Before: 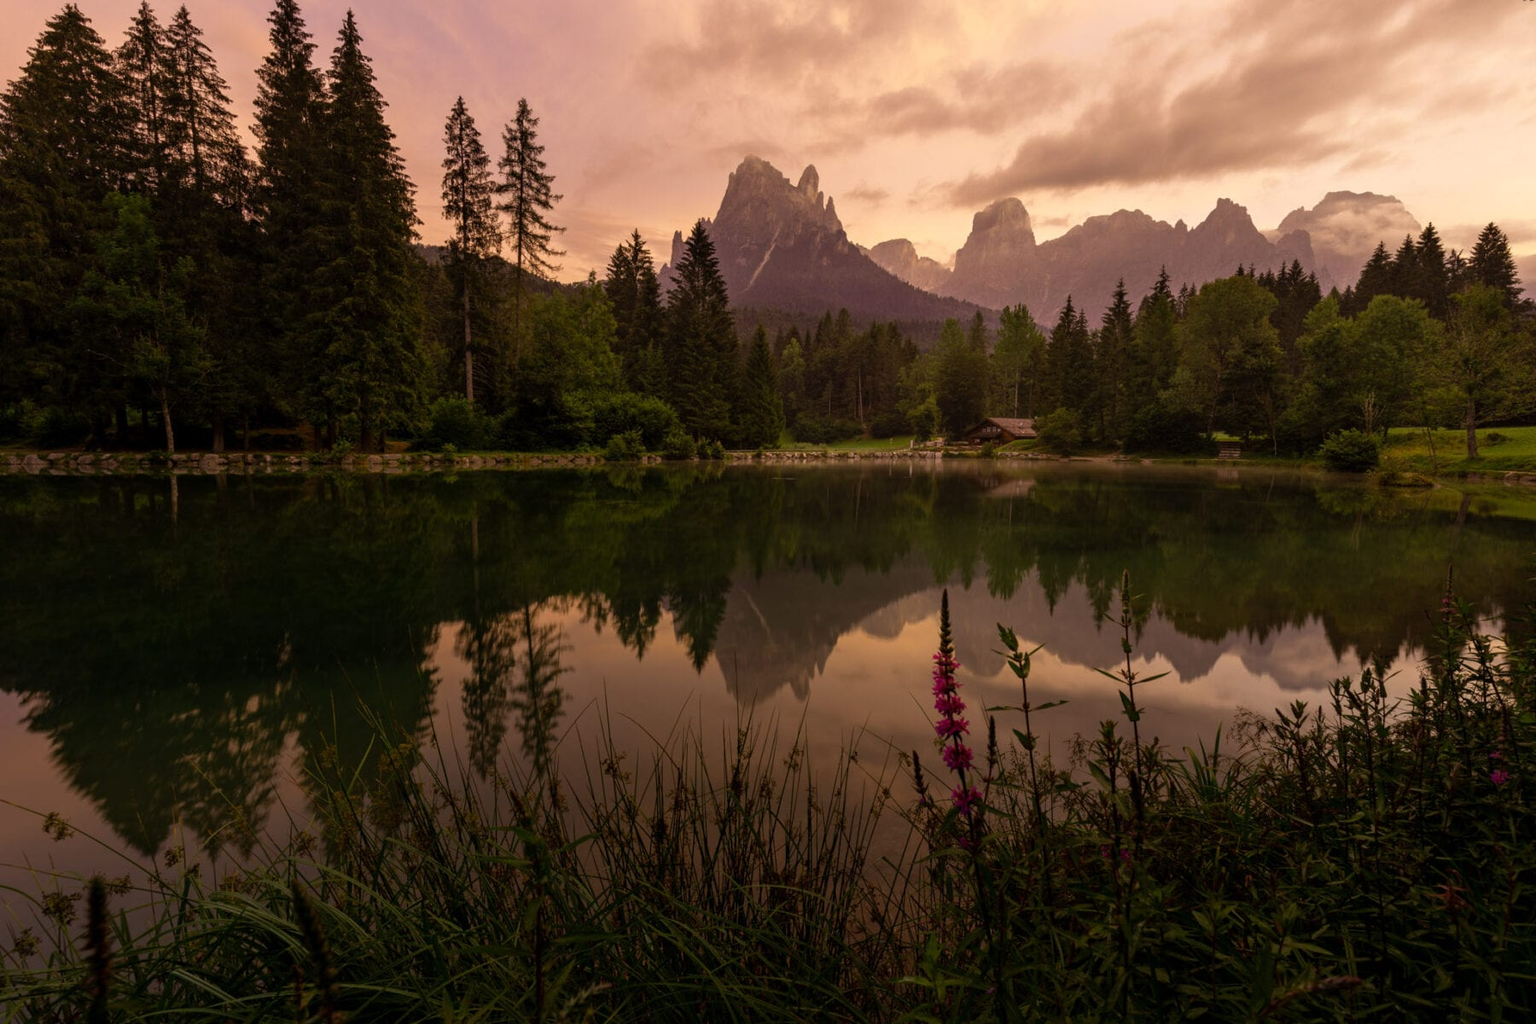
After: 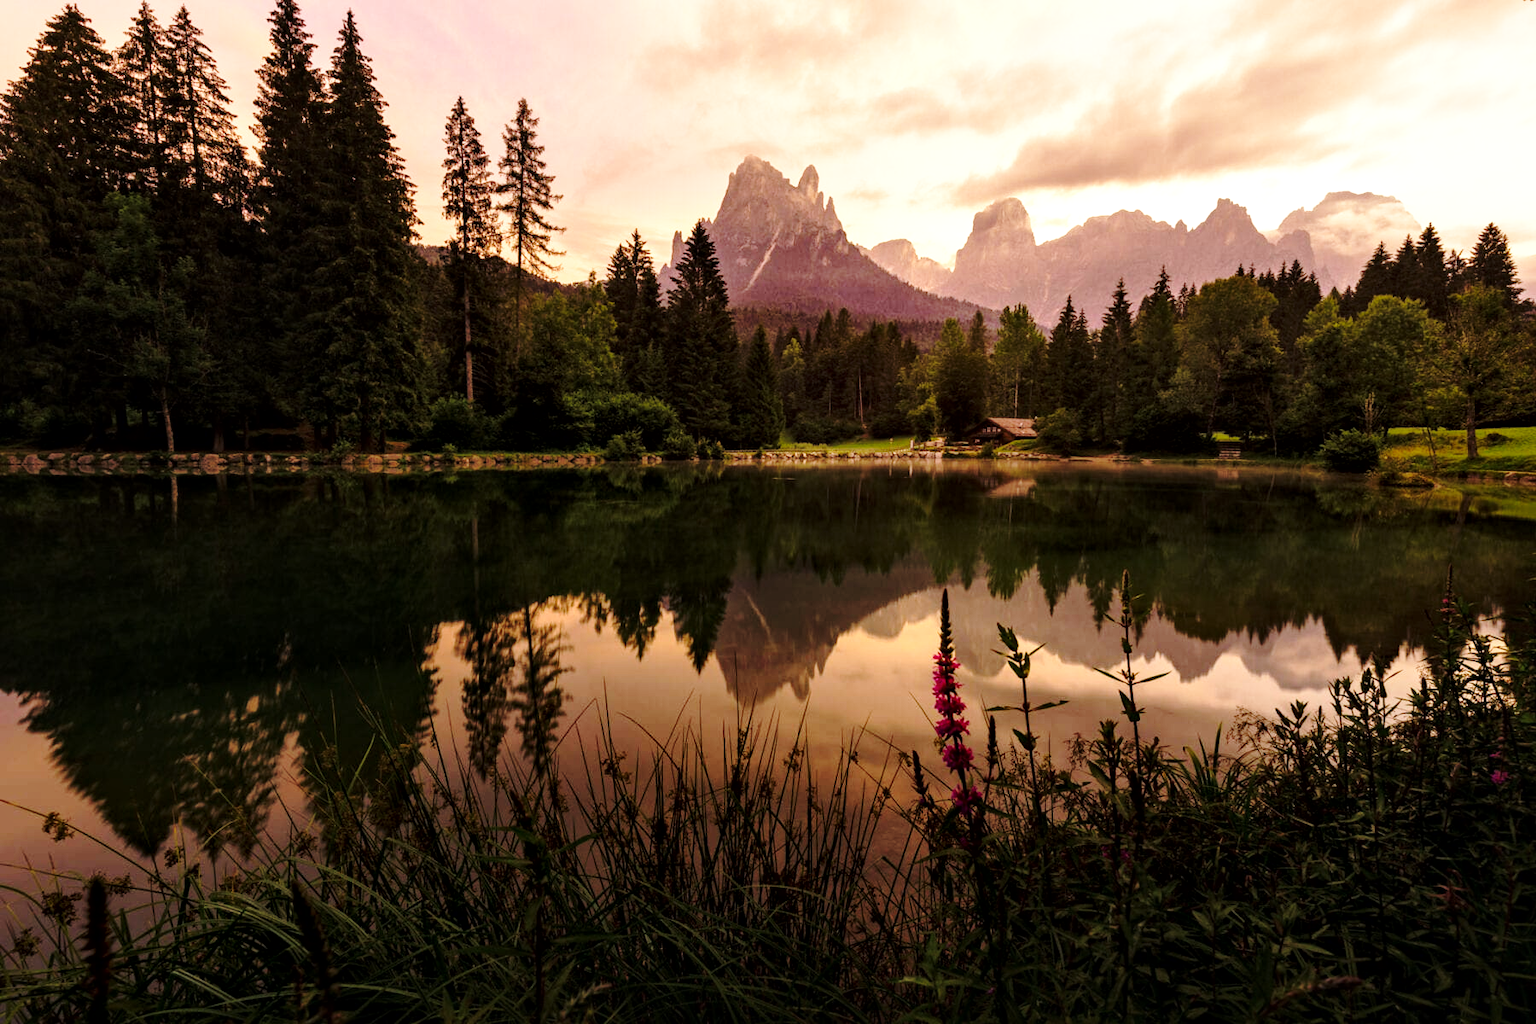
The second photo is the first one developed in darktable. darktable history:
tone equalizer: -8 EV -0.406 EV, -7 EV -0.374 EV, -6 EV -0.297 EV, -5 EV -0.2 EV, -3 EV 0.233 EV, -2 EV 0.332 EV, -1 EV 0.371 EV, +0 EV 0.421 EV, mask exposure compensation -0.486 EV
base curve: curves: ch0 [(0, 0) (0.032, 0.037) (0.105, 0.228) (0.435, 0.76) (0.856, 0.983) (1, 1)], preserve colors none
local contrast: mode bilateral grid, contrast 20, coarseness 50, detail 147%, midtone range 0.2
